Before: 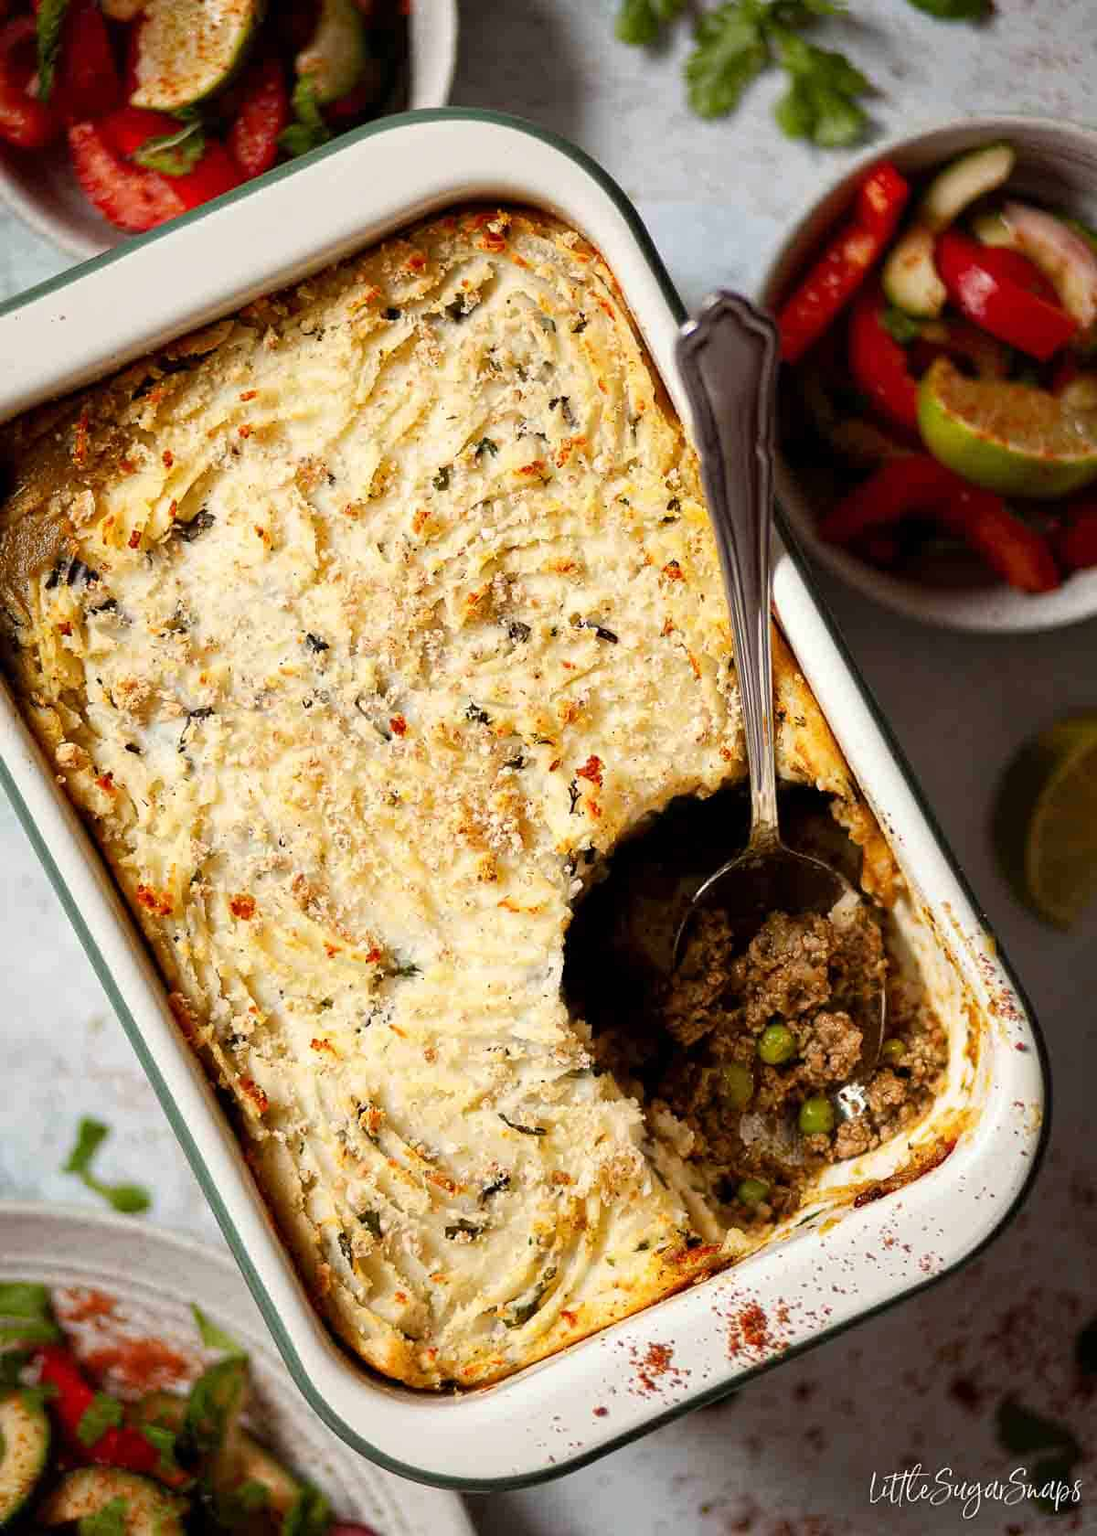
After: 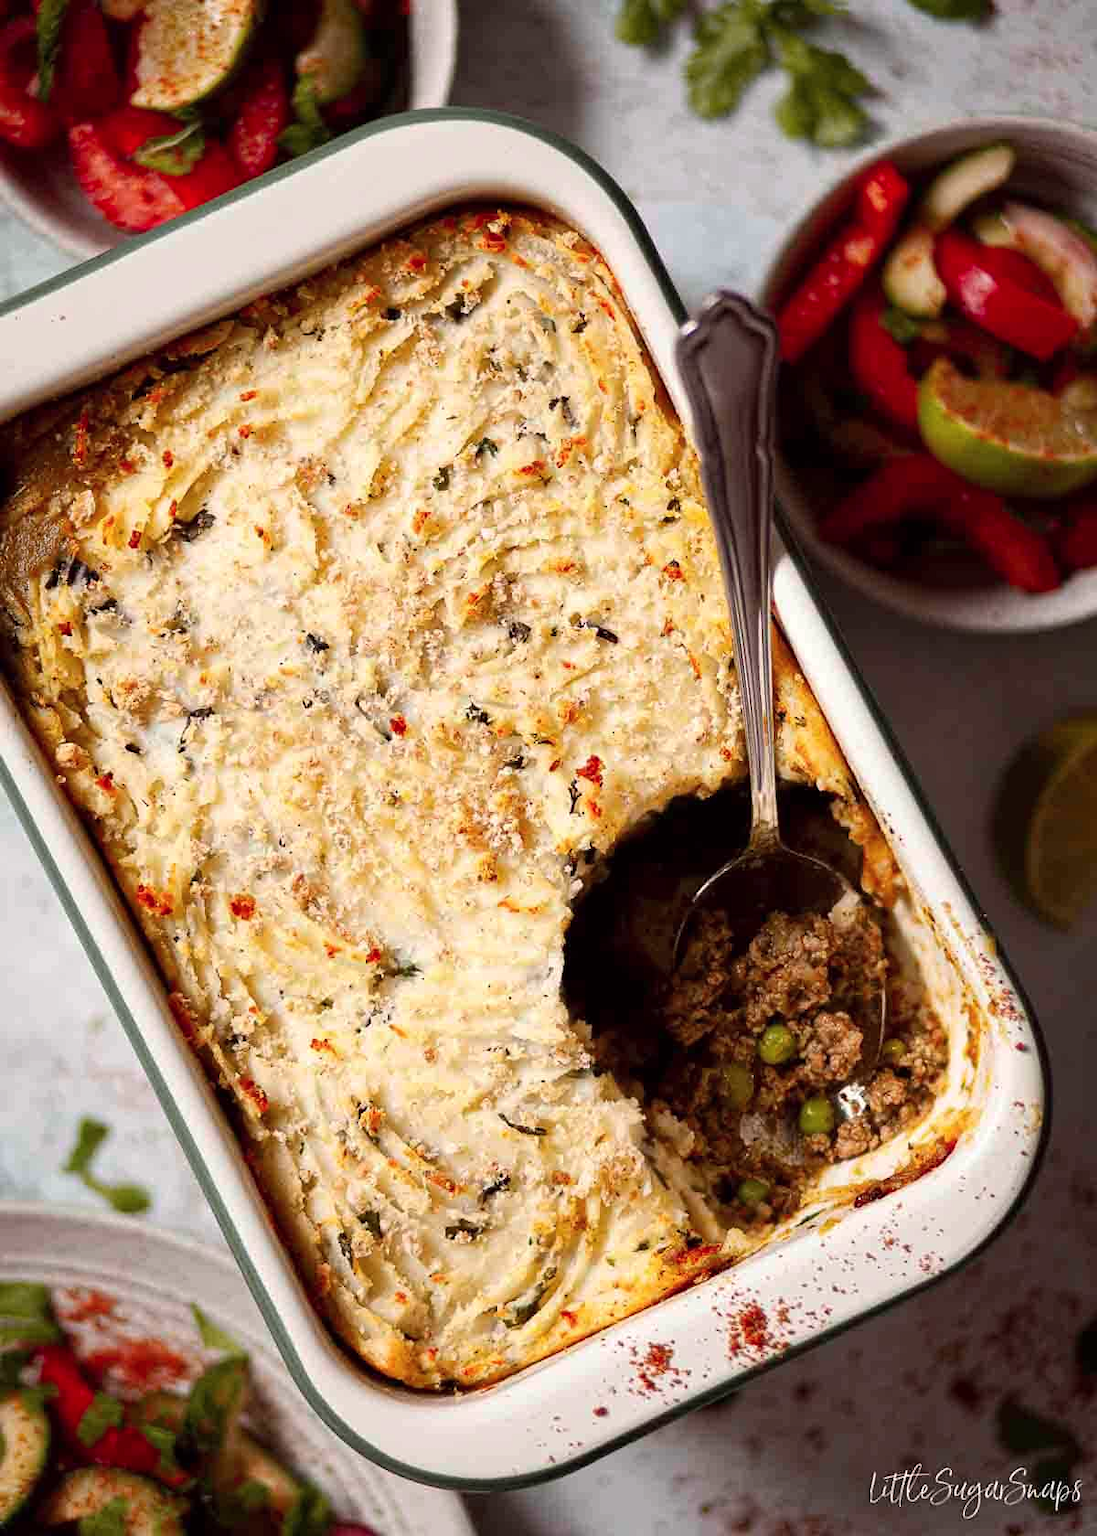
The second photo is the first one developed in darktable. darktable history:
tone curve: curves: ch0 [(0, 0) (0.253, 0.237) (1, 1)]; ch1 [(0, 0) (0.401, 0.42) (0.442, 0.47) (0.491, 0.495) (0.511, 0.523) (0.557, 0.565) (0.66, 0.683) (1, 1)]; ch2 [(0, 0) (0.394, 0.413) (0.5, 0.5) (0.578, 0.568) (1, 1)], color space Lab, independent channels, preserve colors none
